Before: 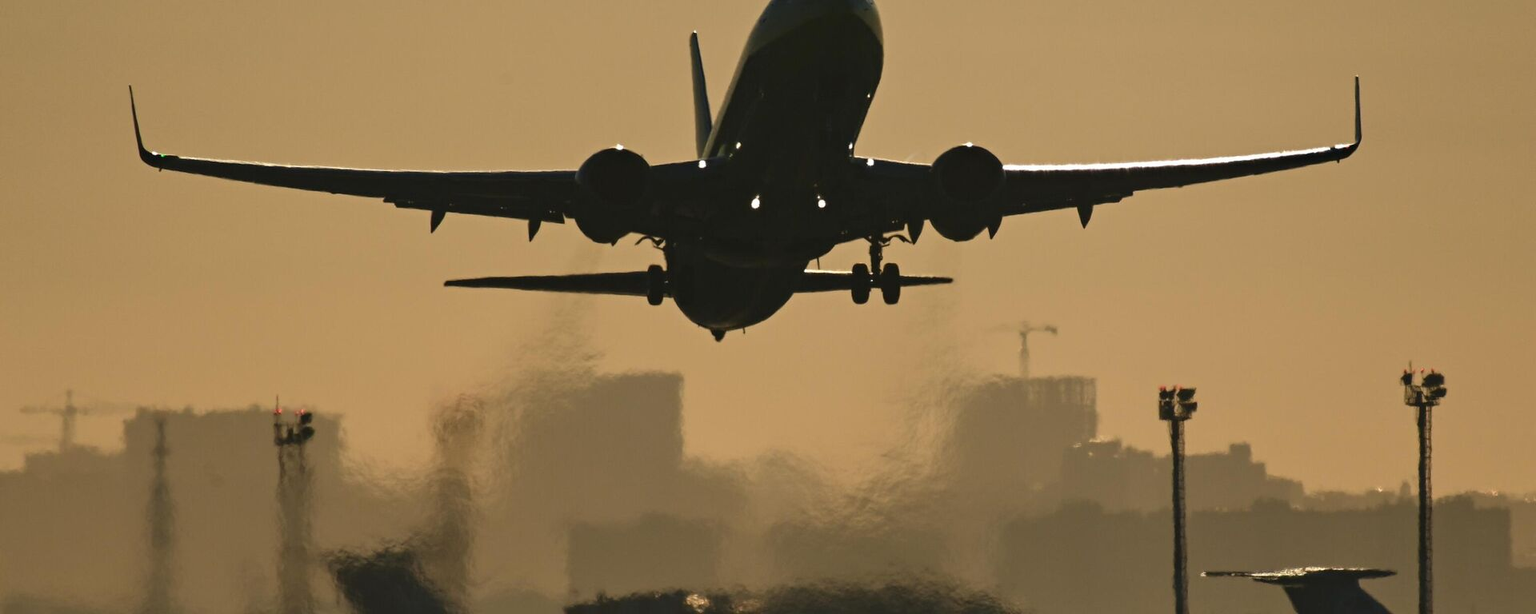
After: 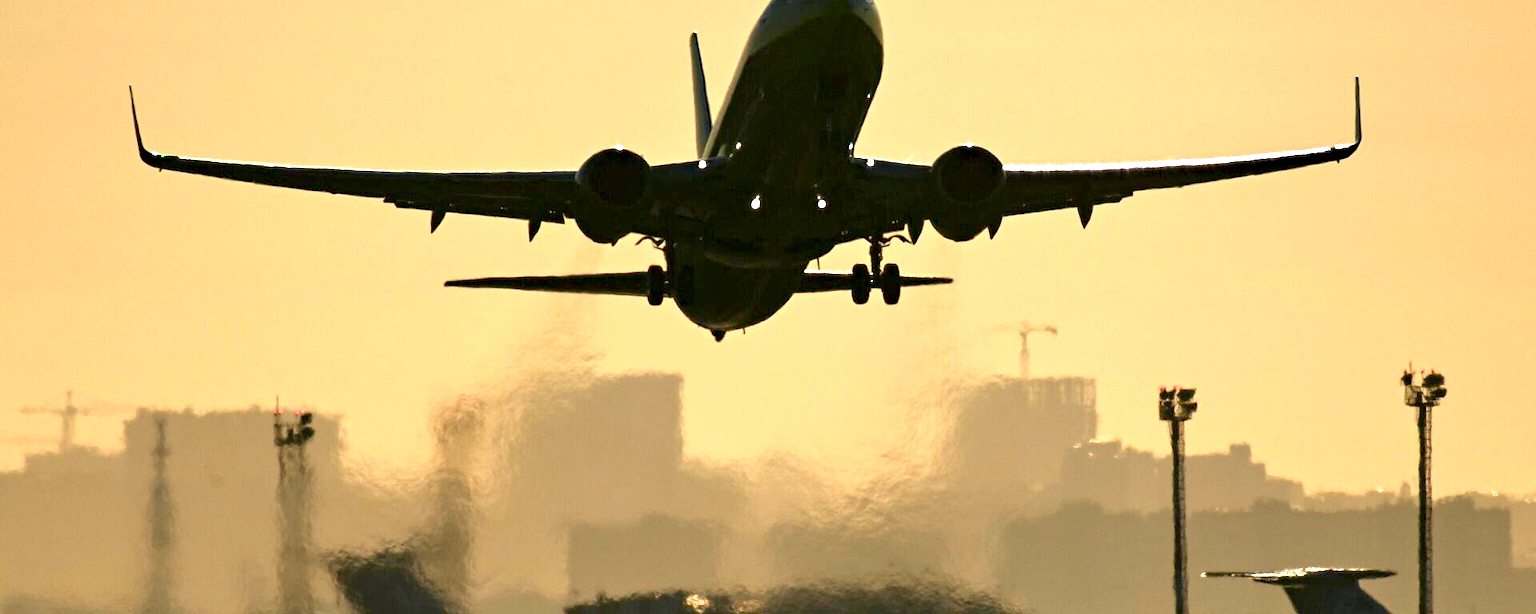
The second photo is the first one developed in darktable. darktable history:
exposure: black level correction 0.009, exposure 1.415 EV, compensate highlight preservation false
